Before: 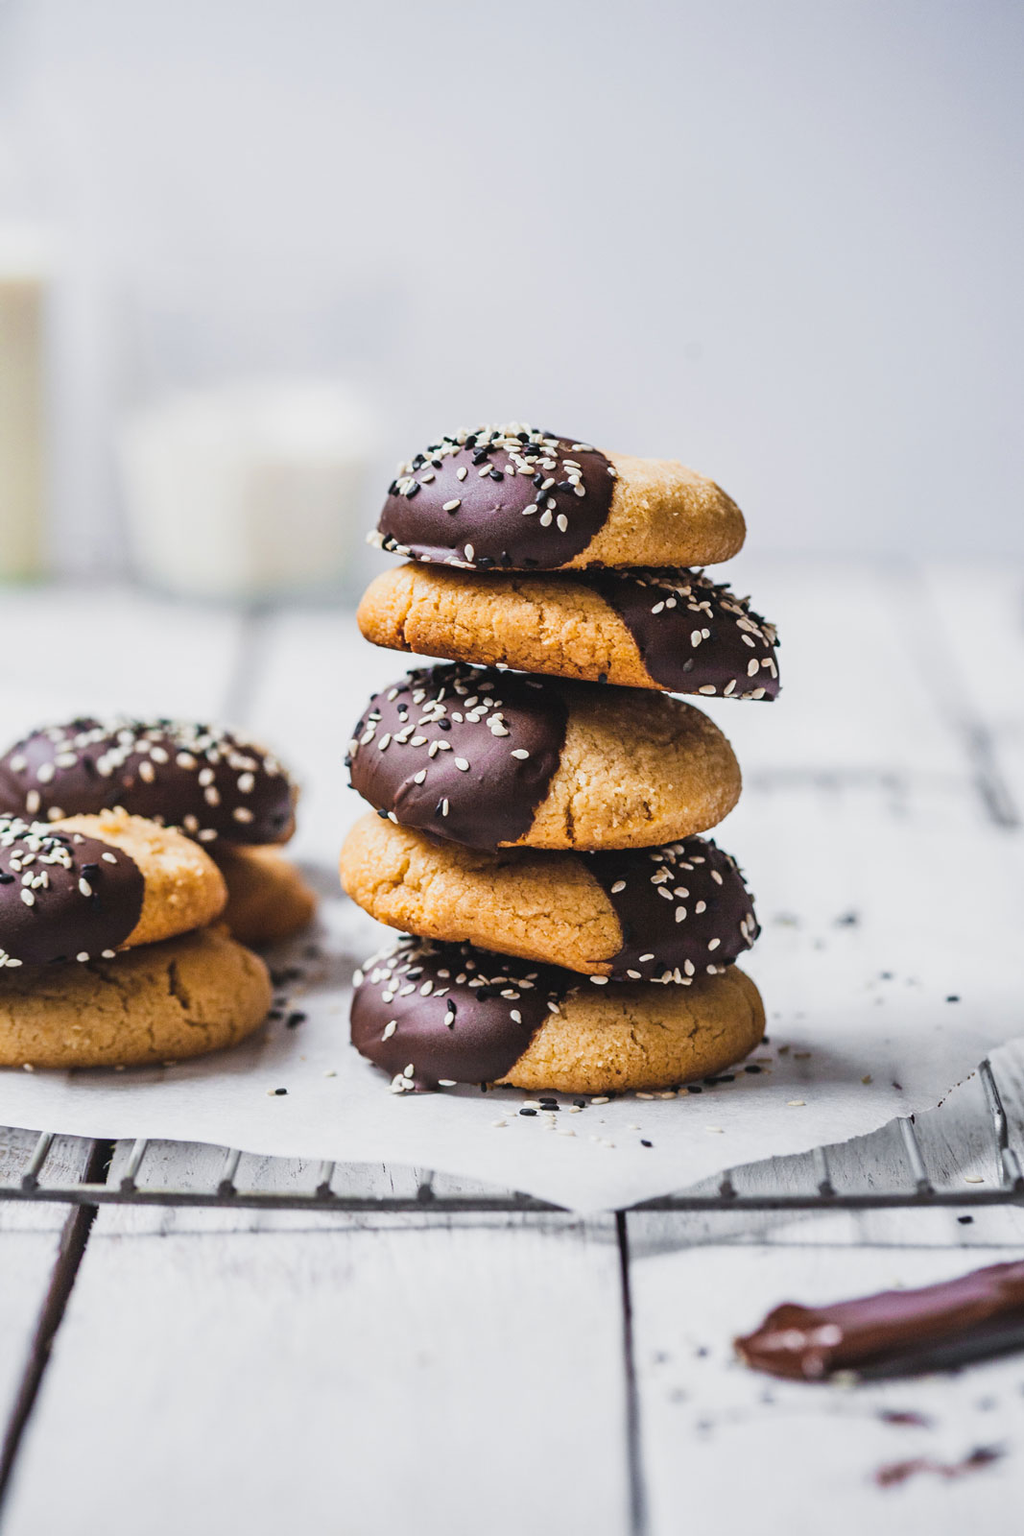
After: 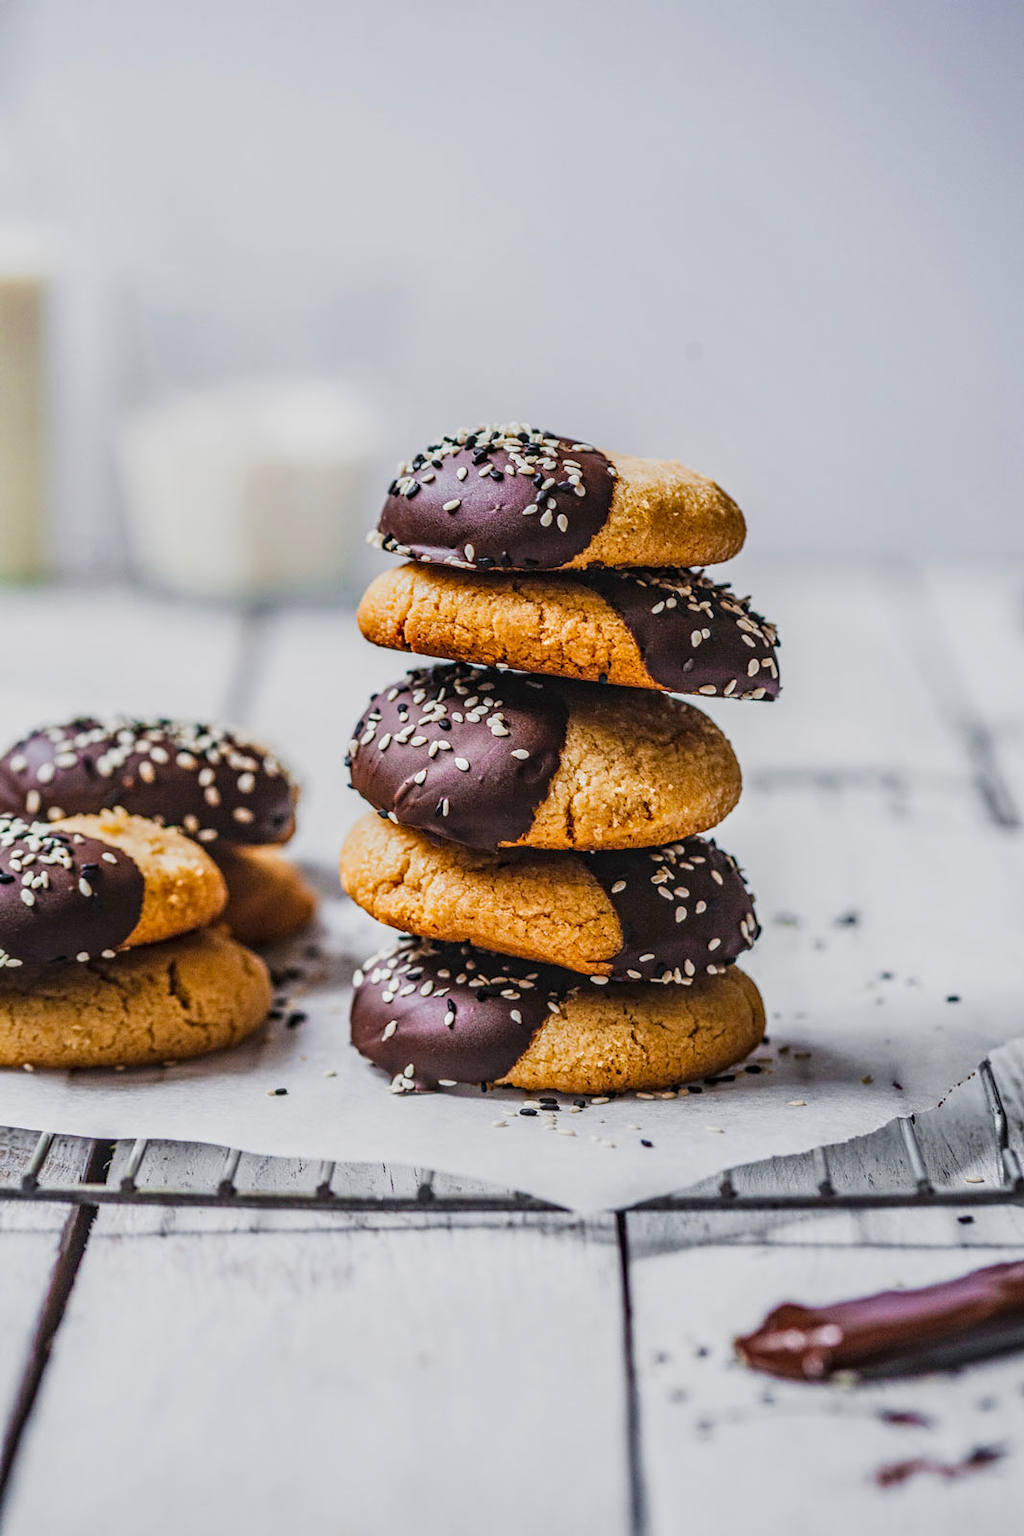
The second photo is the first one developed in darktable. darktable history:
local contrast: highlights 22%, detail 150%
contrast equalizer: y [[0.502, 0.505, 0.512, 0.529, 0.564, 0.588], [0.5 ×6], [0.502, 0.505, 0.512, 0.529, 0.564, 0.588], [0, 0.001, 0.001, 0.004, 0.008, 0.011], [0, 0.001, 0.001, 0.004, 0.008, 0.011]]
contrast brightness saturation: contrast -0.171, saturation 0.187
